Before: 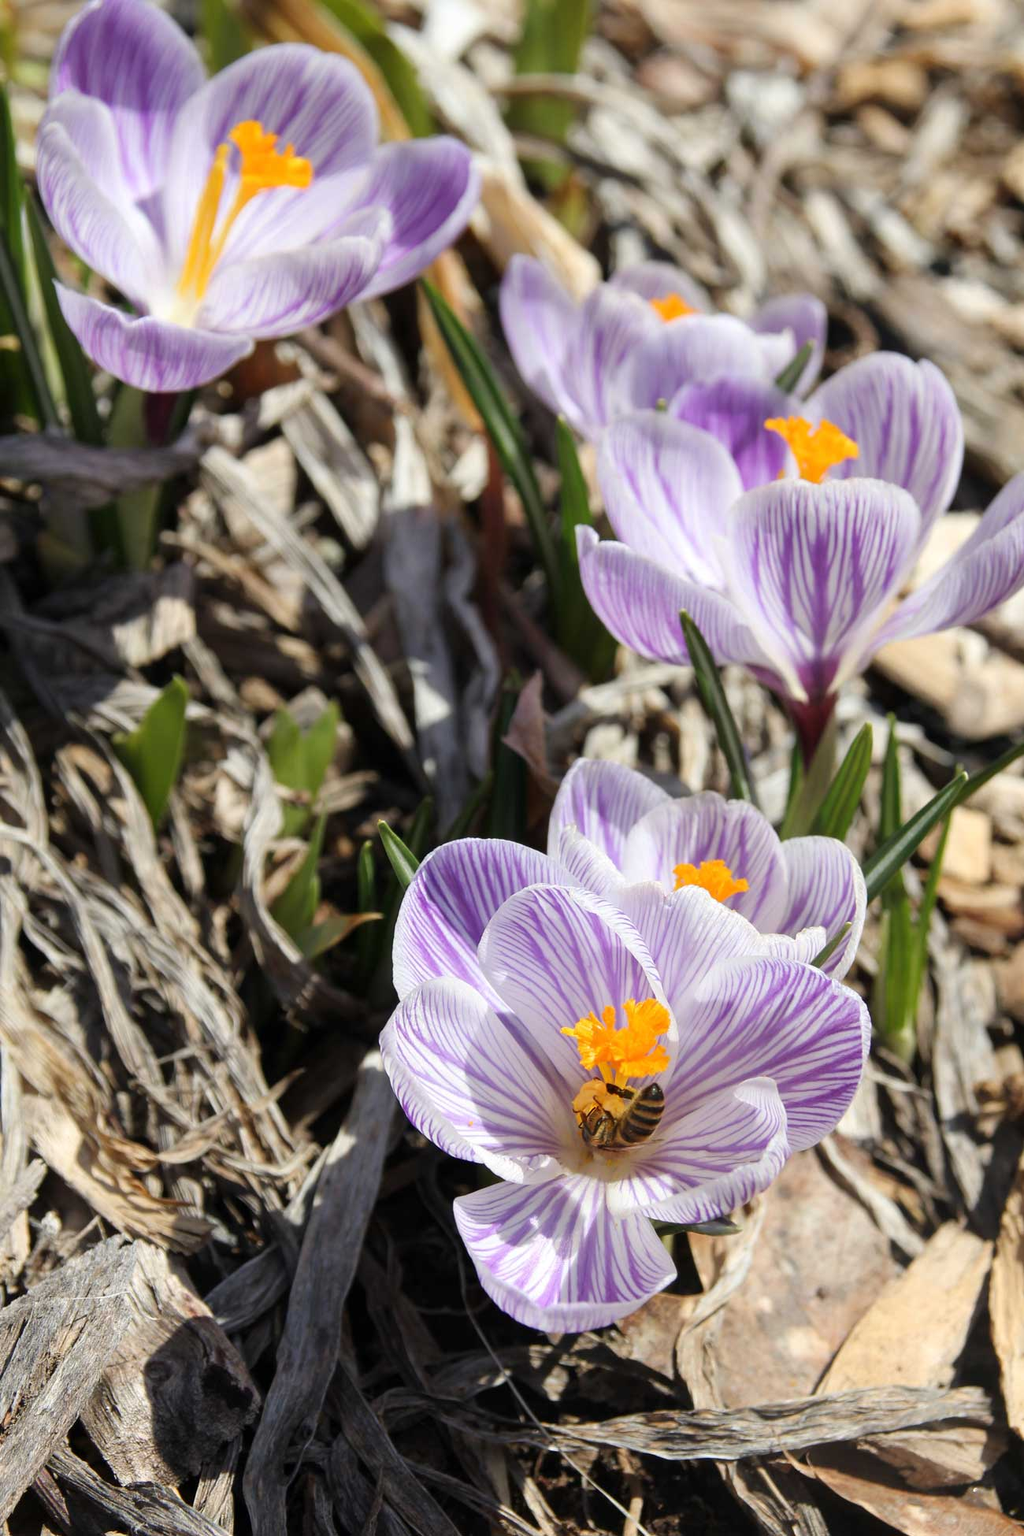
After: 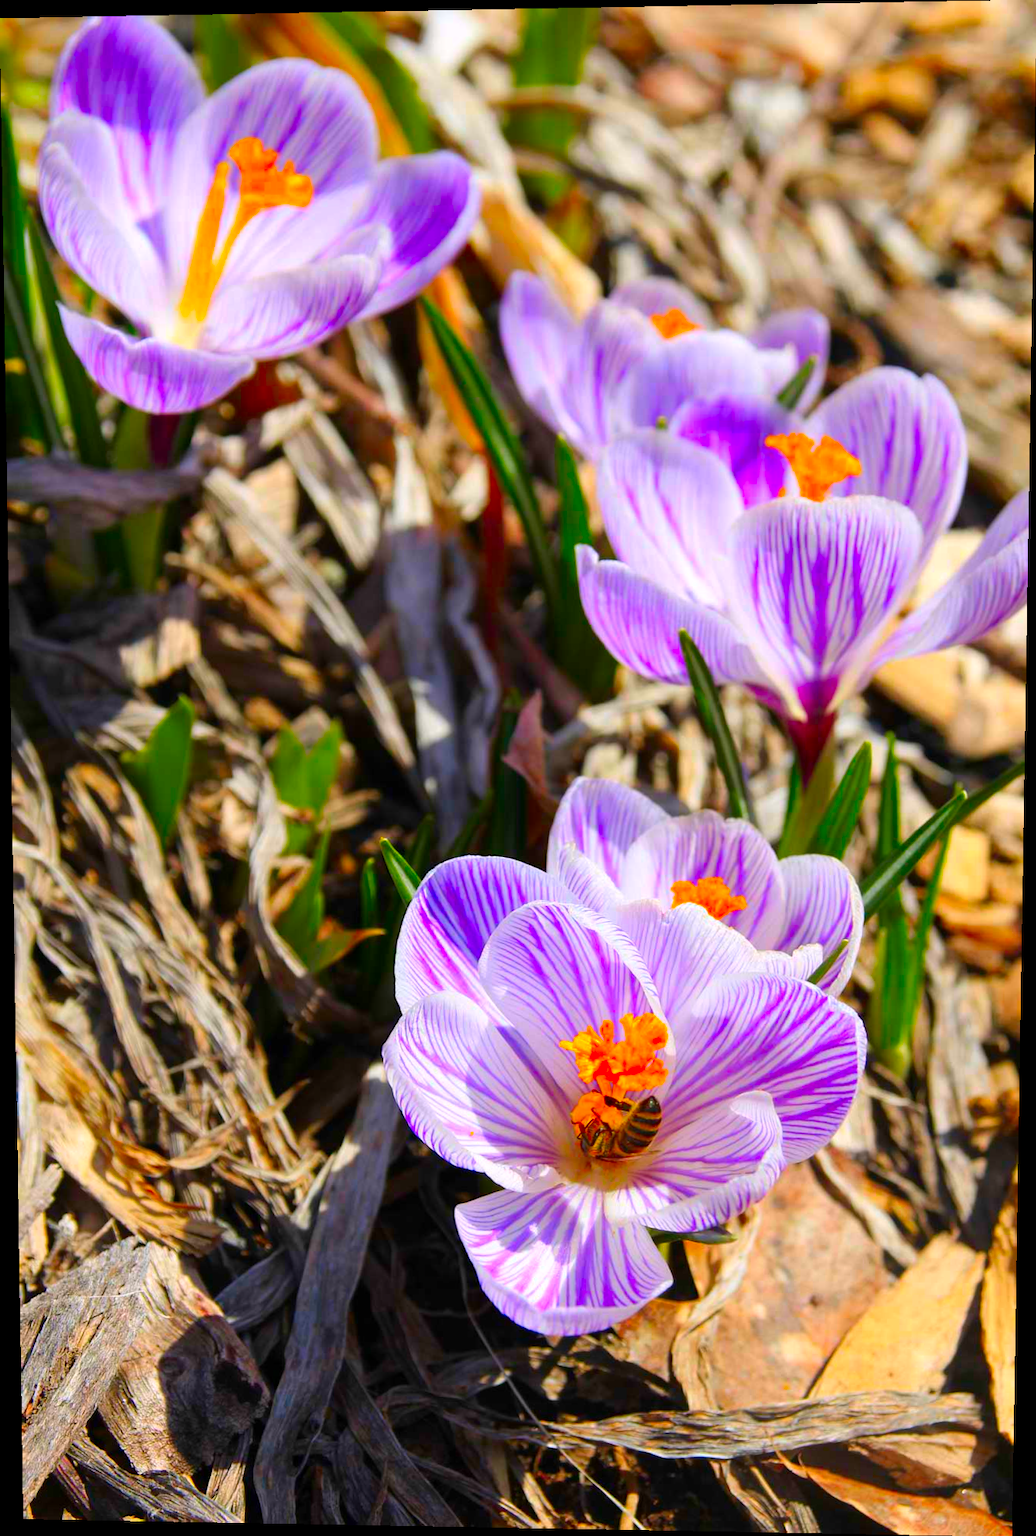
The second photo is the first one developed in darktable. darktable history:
color correction: highlights a* 1.59, highlights b* -1.7, saturation 2.48
rotate and perspective: lens shift (vertical) 0.048, lens shift (horizontal) -0.024, automatic cropping off
